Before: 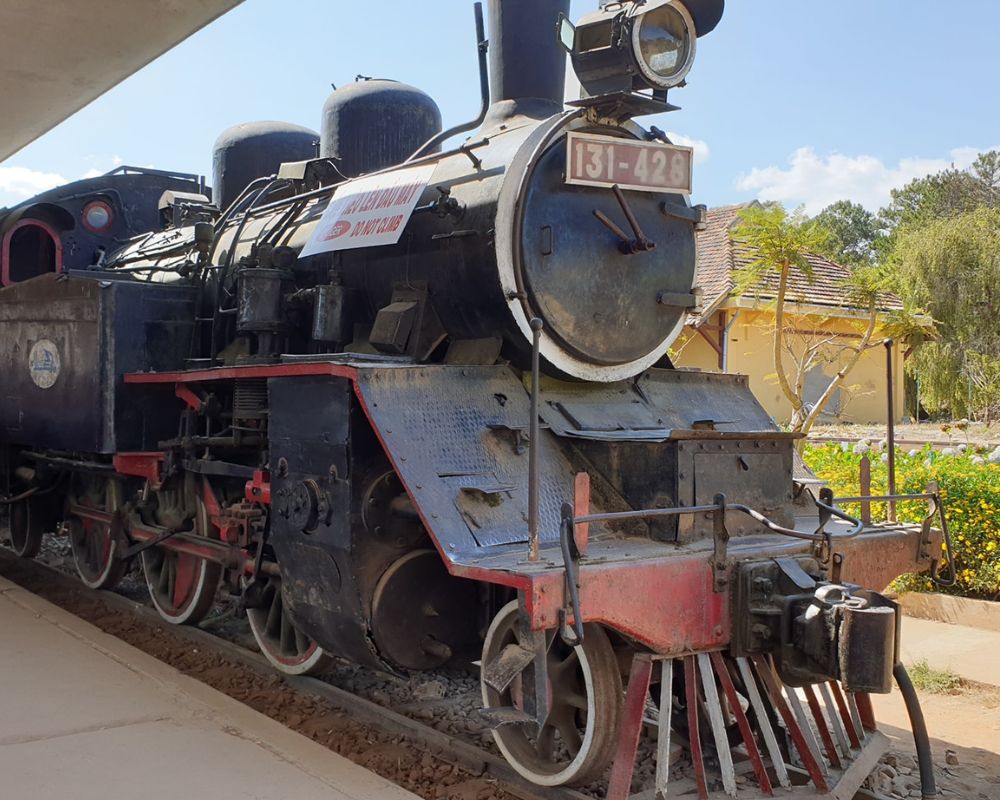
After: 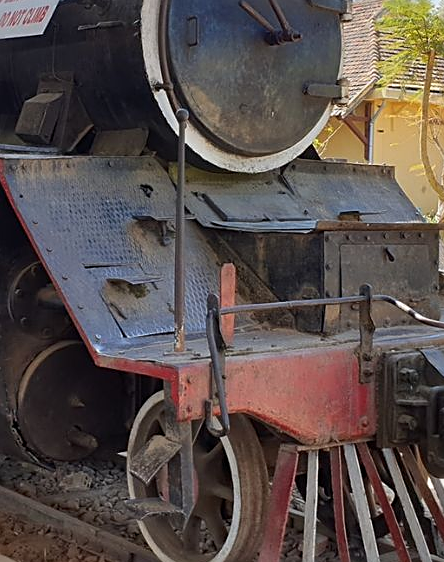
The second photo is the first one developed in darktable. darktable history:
sharpen: on, module defaults
crop: left 35.432%, top 26.233%, right 20.145%, bottom 3.432%
